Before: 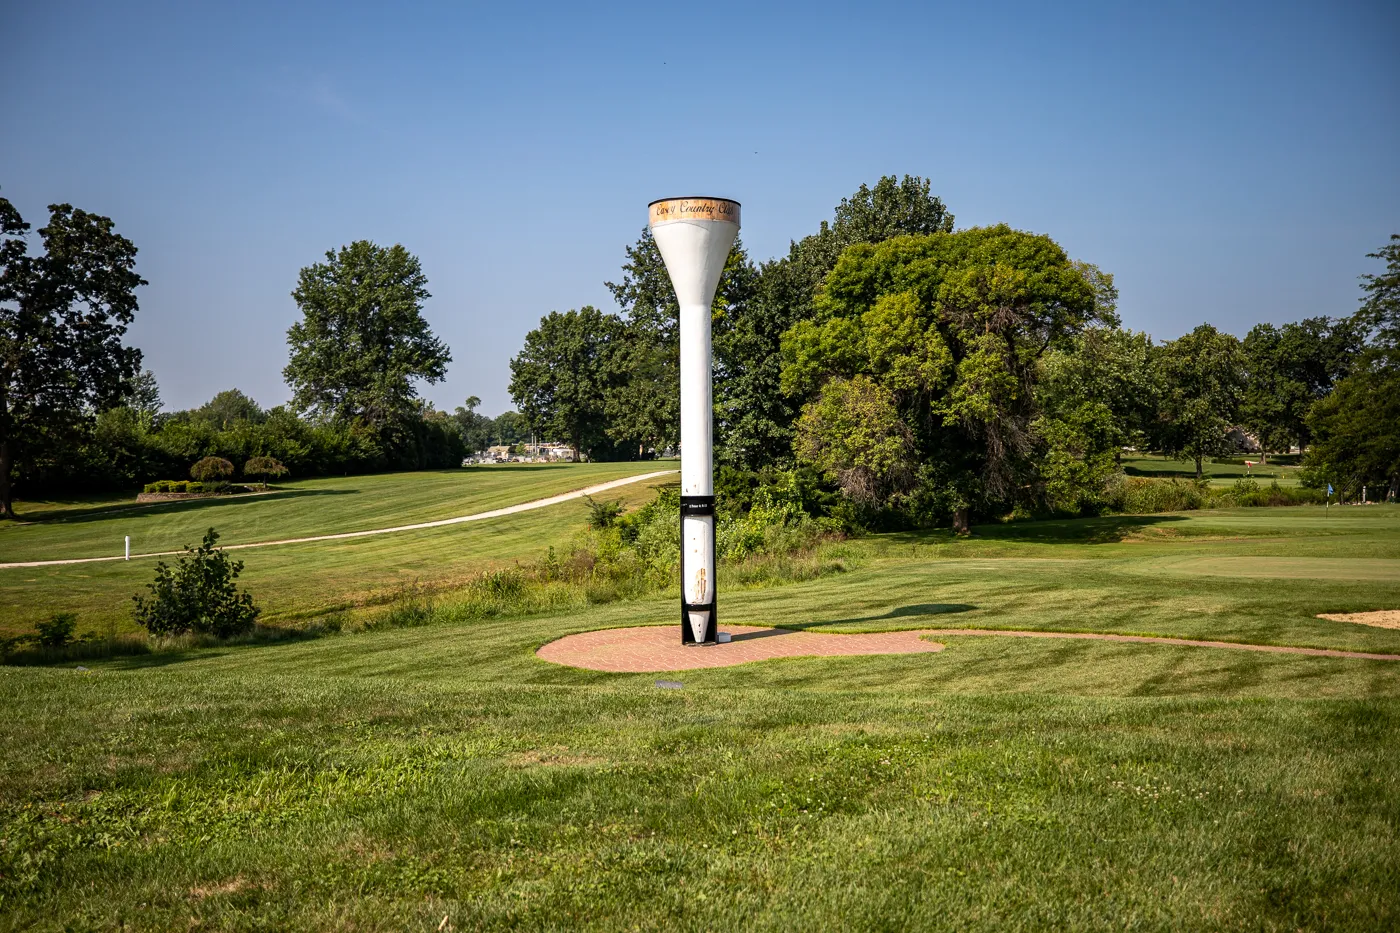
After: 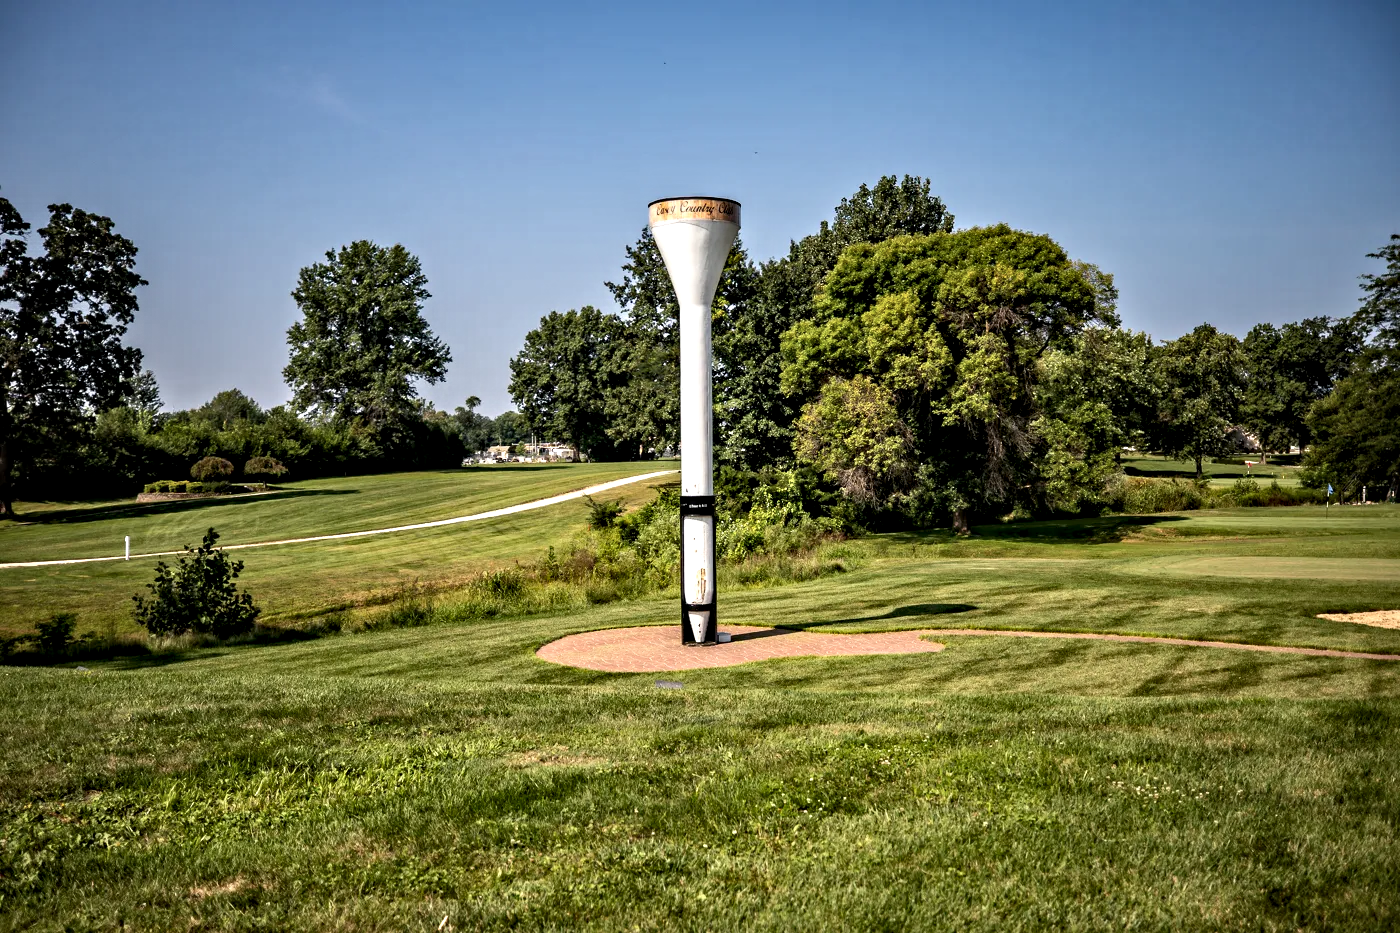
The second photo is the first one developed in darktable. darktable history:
contrast equalizer: octaves 7, y [[0.511, 0.558, 0.631, 0.632, 0.559, 0.512], [0.5 ×6], [0.507, 0.559, 0.627, 0.644, 0.647, 0.647], [0 ×6], [0 ×6]]
